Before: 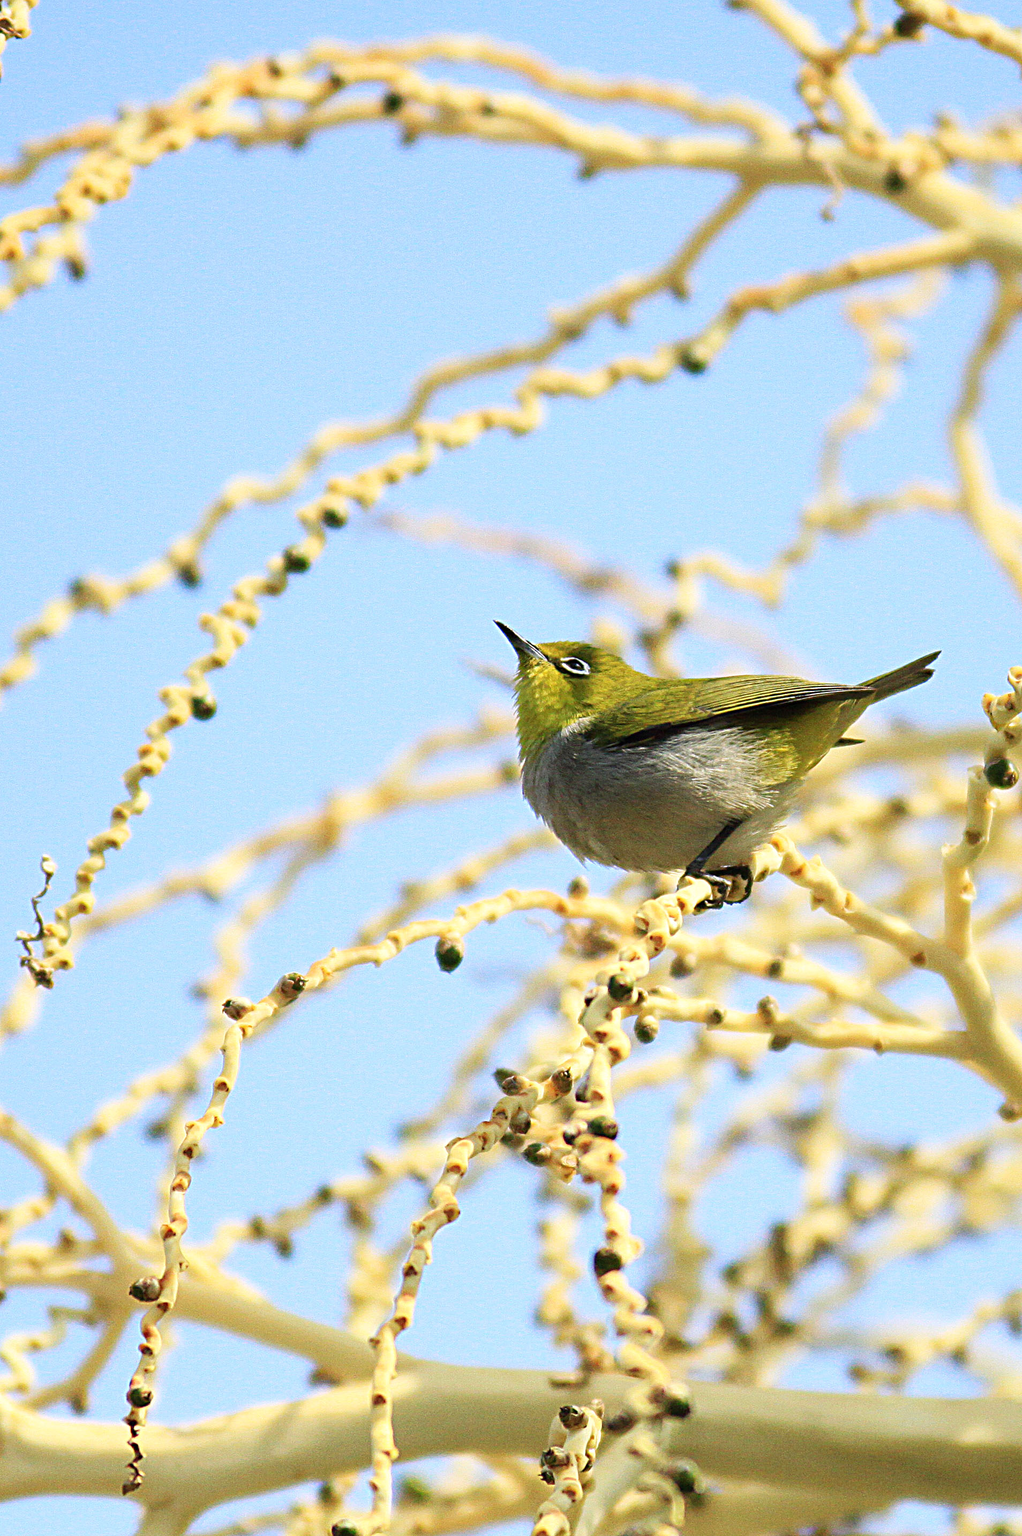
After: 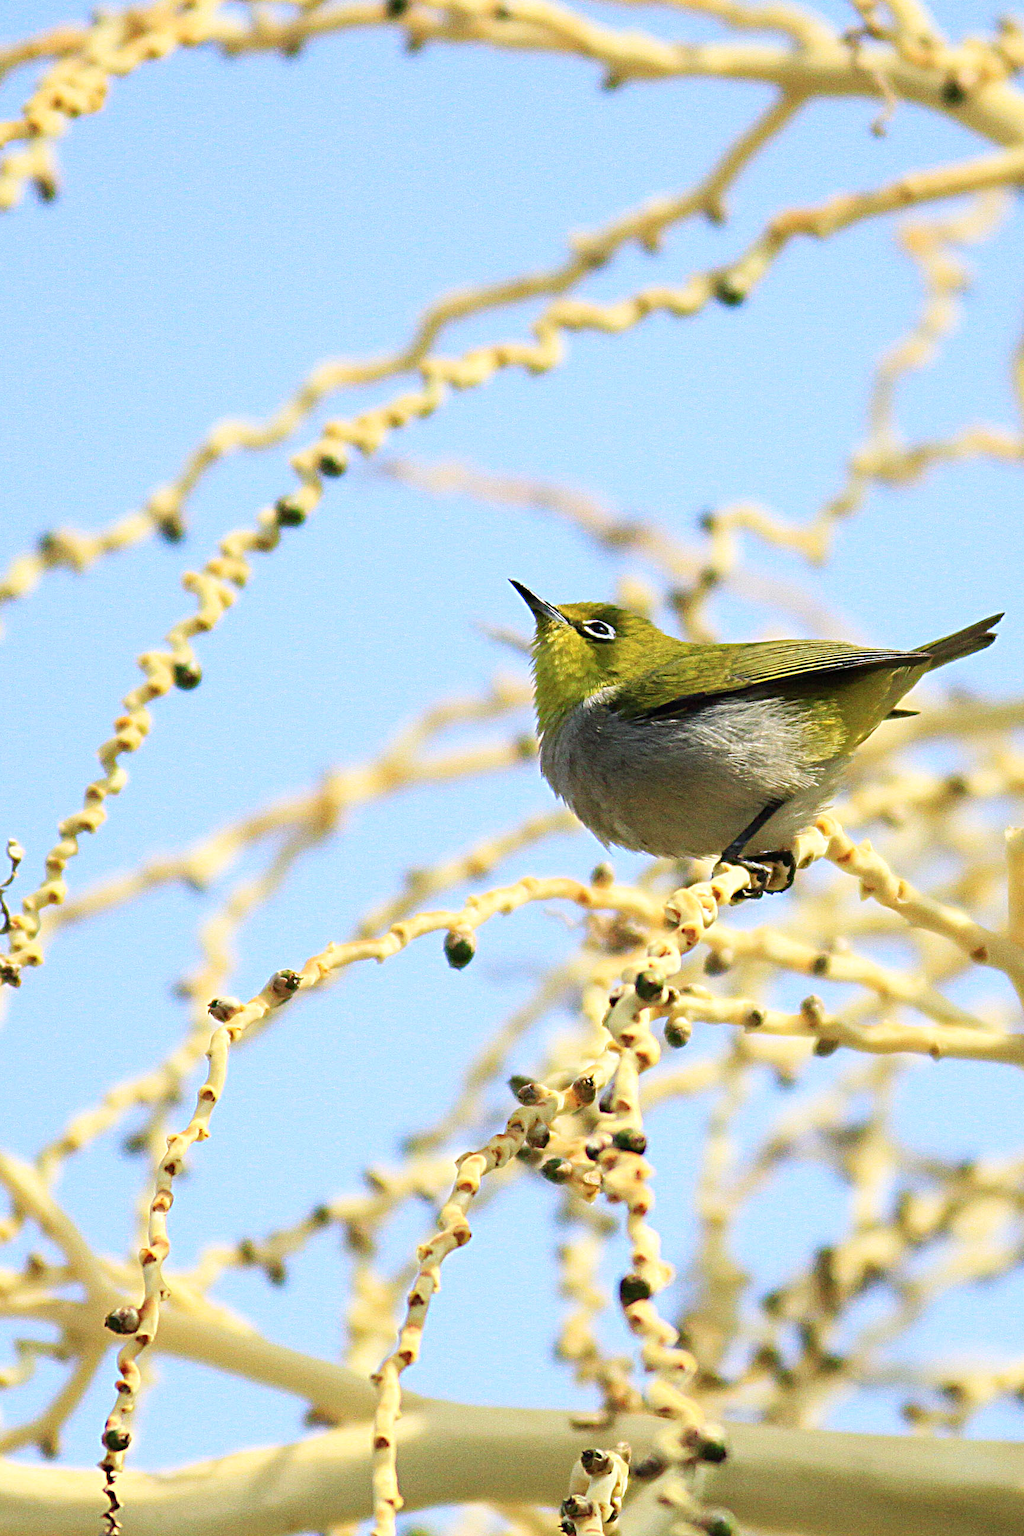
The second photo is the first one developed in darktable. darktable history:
contrast brightness saturation: contrast 0.047
crop: left 3.418%, top 6.408%, right 6.085%, bottom 3.338%
